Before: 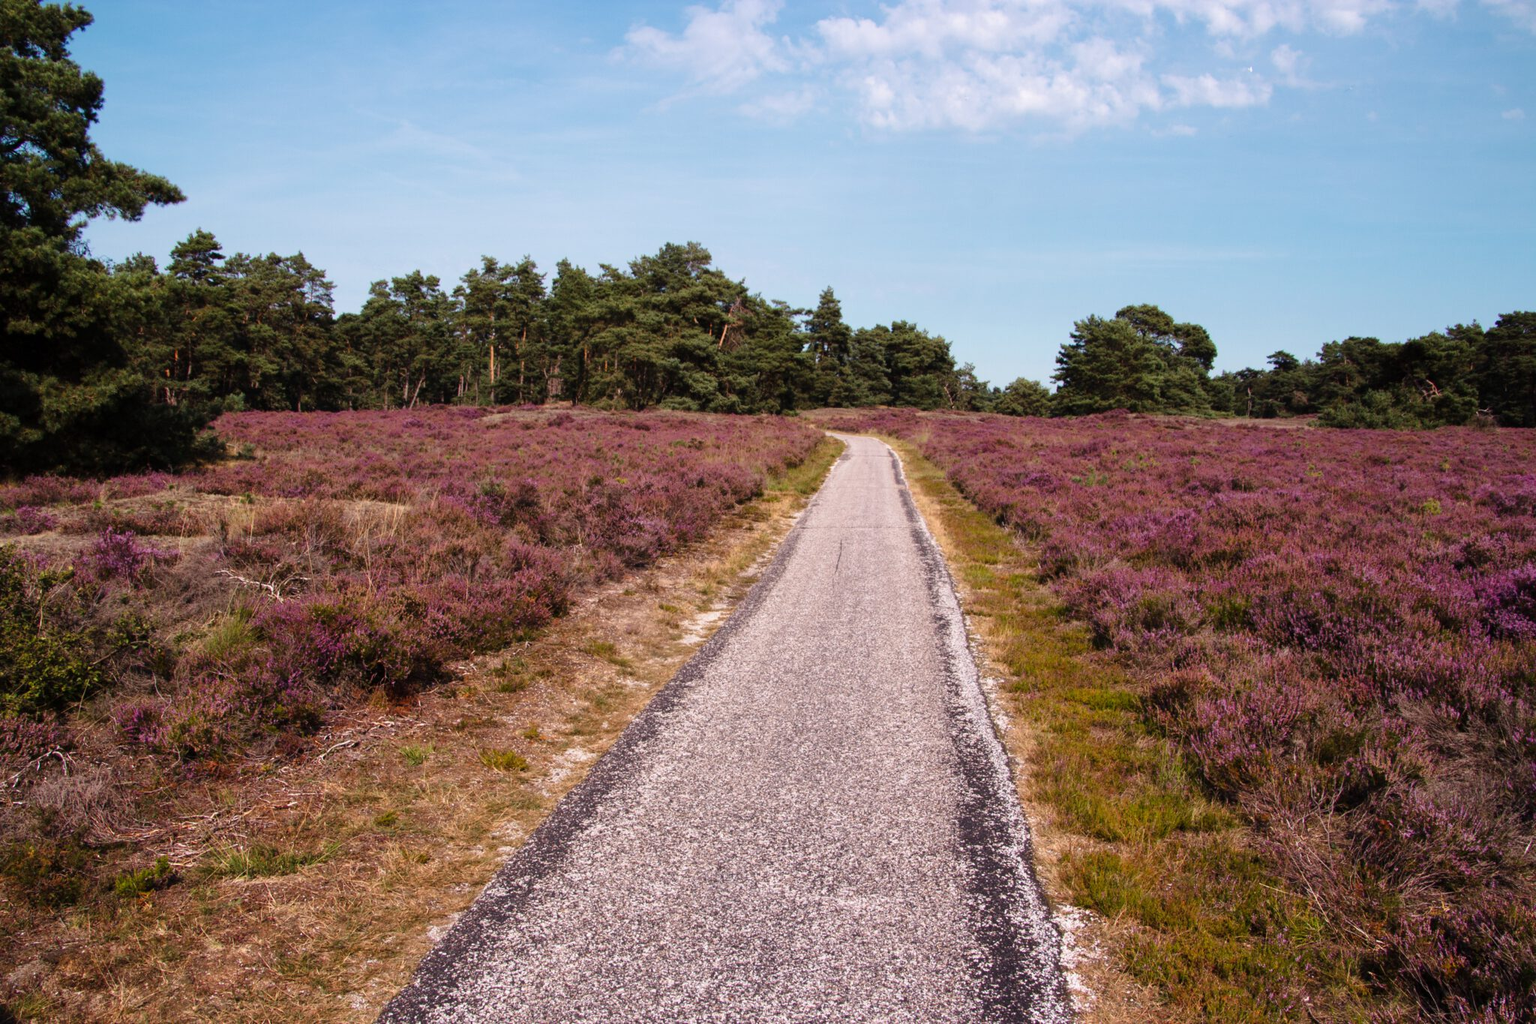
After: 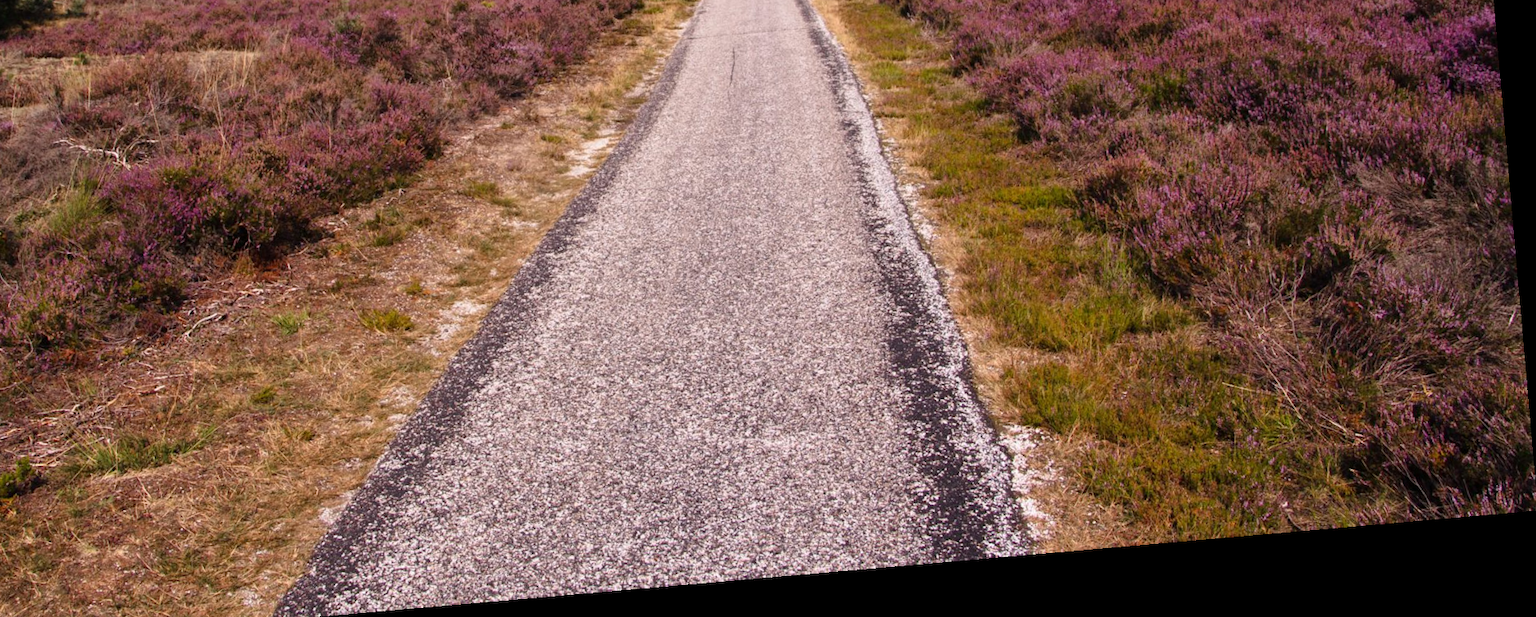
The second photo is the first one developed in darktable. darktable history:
rotate and perspective: rotation -4.98°, automatic cropping off
crop and rotate: left 13.306%, top 48.129%, bottom 2.928%
